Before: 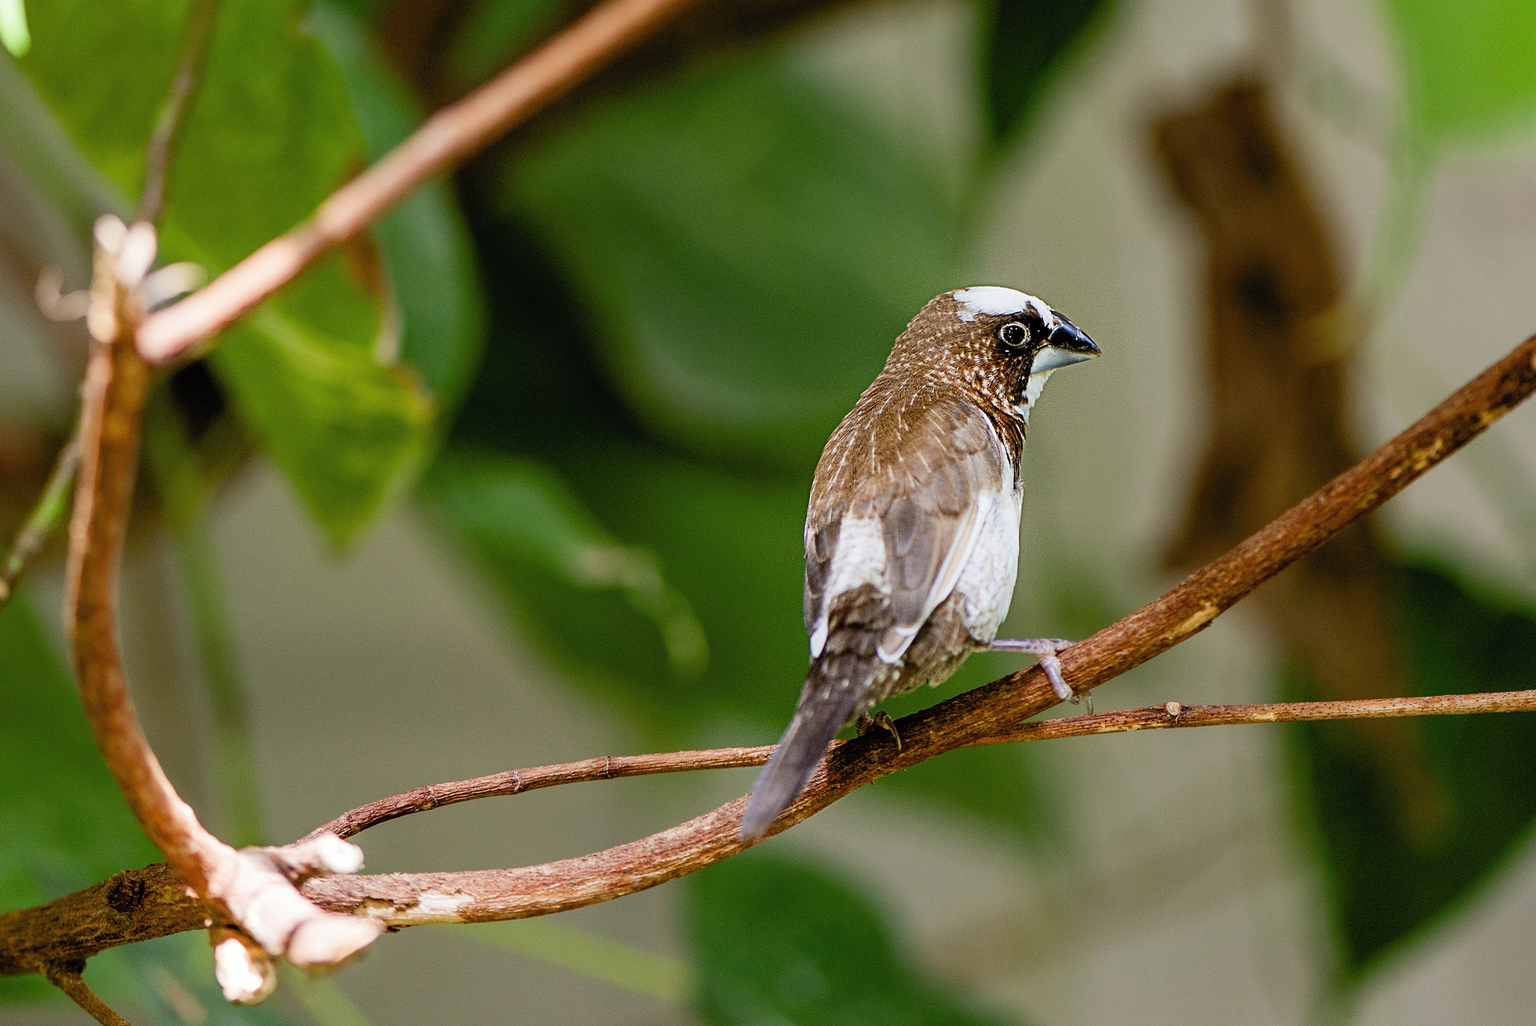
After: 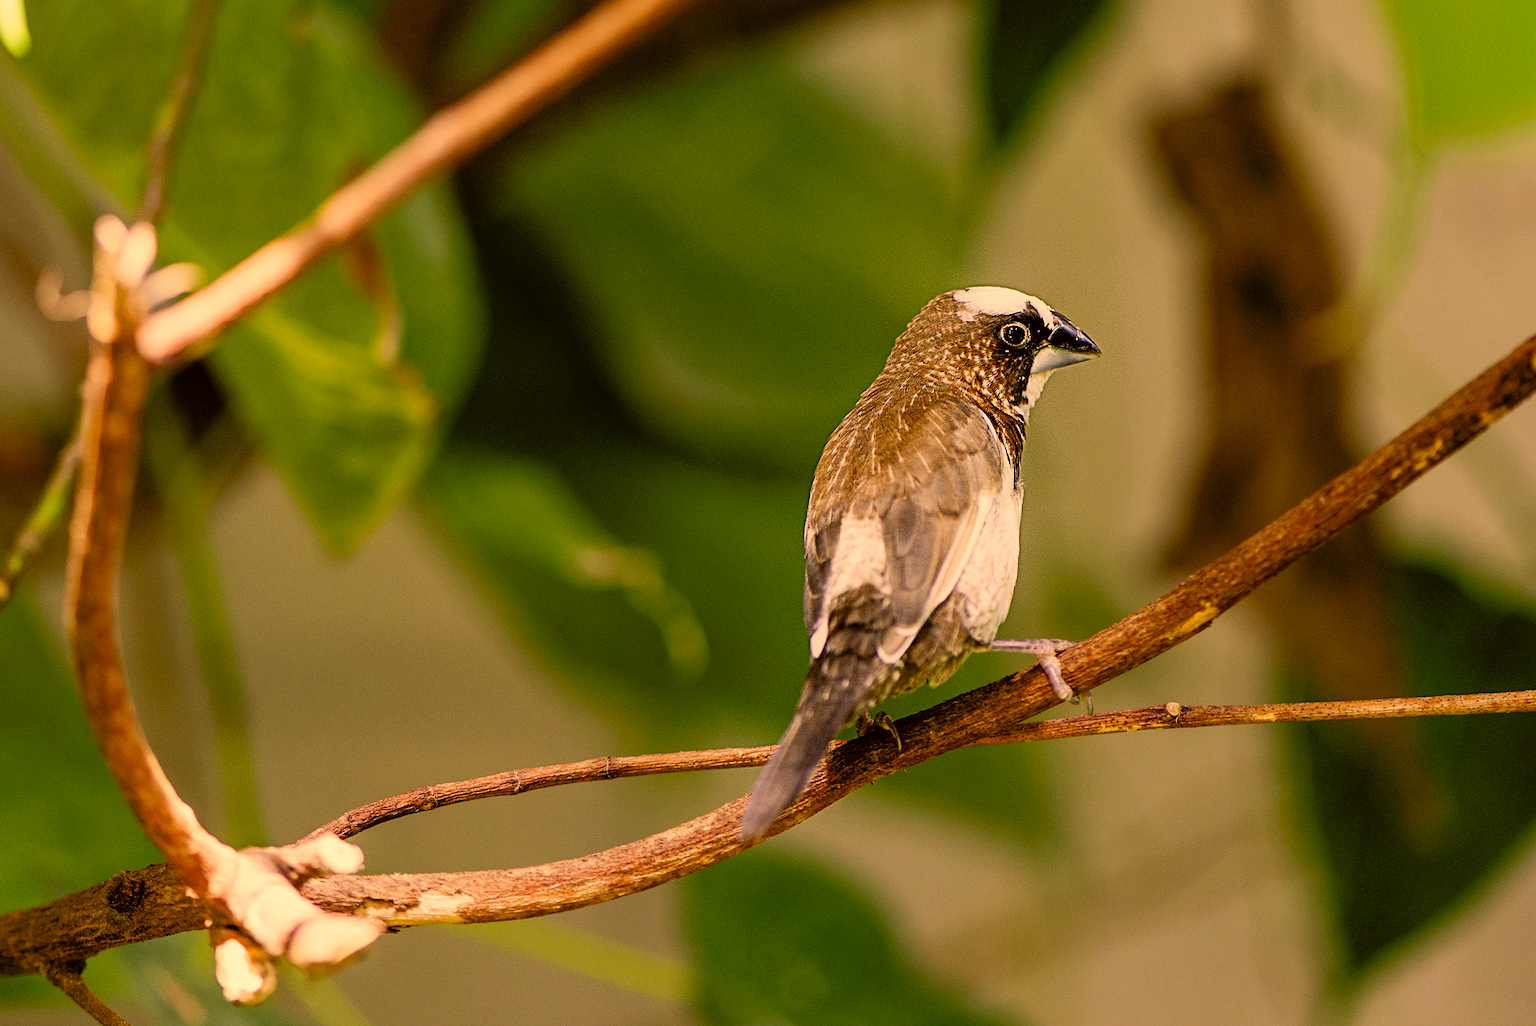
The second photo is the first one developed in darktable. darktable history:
tone equalizer: edges refinement/feathering 500, mask exposure compensation -1.57 EV, preserve details no
color correction: highlights a* 18.62, highlights b* 35.44, shadows a* 1.25, shadows b* 6.13, saturation 1.02
